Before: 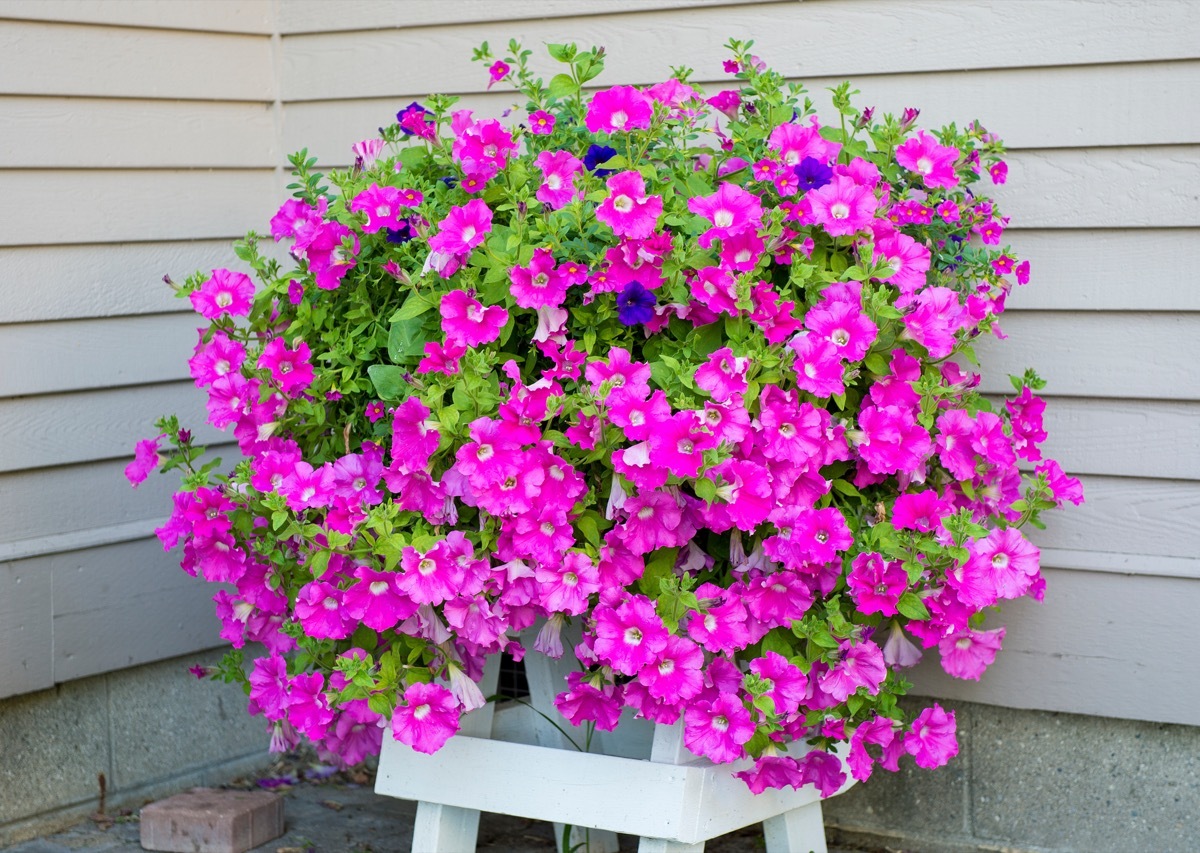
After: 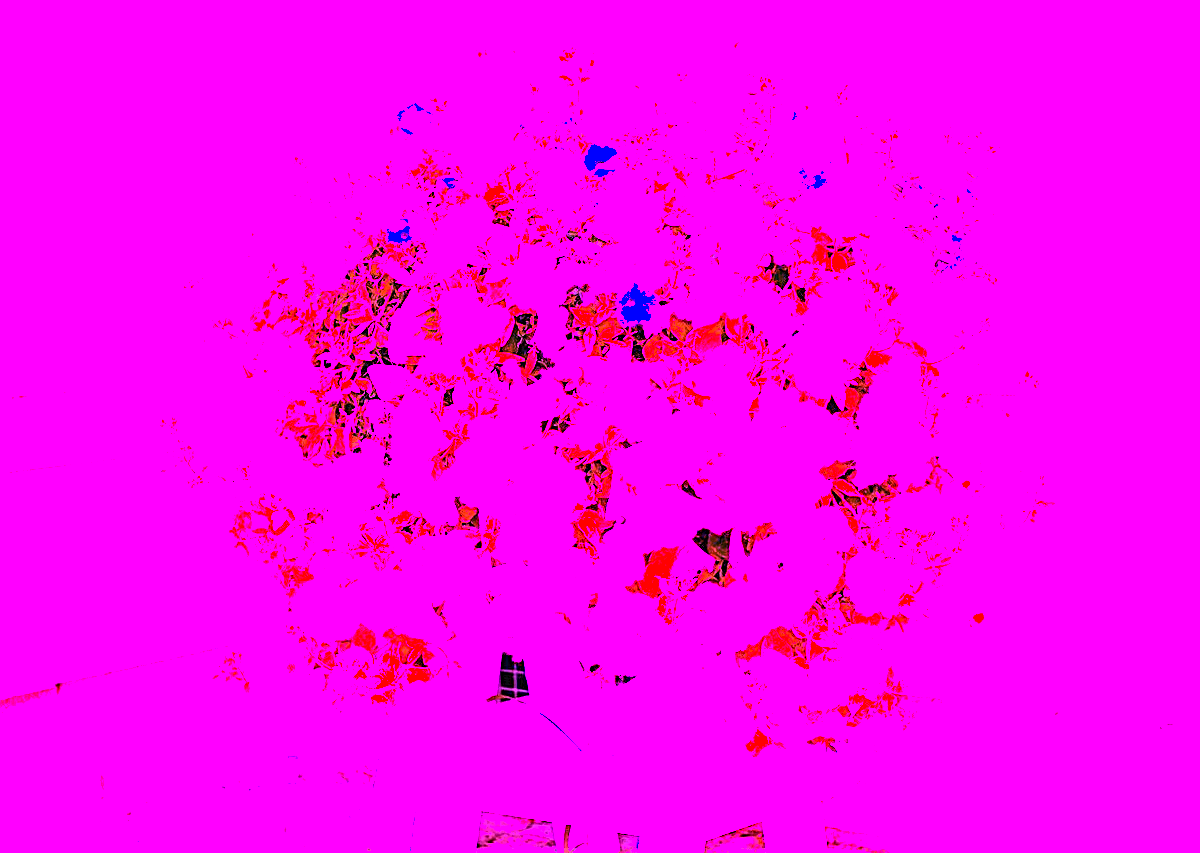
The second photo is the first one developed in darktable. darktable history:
exposure: black level correction 0, exposure 0.4 EV, compensate exposure bias true, compensate highlight preservation false
white balance: red 8, blue 8
sharpen: on, module defaults
tone curve: curves: ch0 [(0, 0) (0.003, 0.027) (0.011, 0.03) (0.025, 0.04) (0.044, 0.063) (0.069, 0.093) (0.1, 0.125) (0.136, 0.153) (0.177, 0.191) (0.224, 0.232) (0.277, 0.279) (0.335, 0.333) (0.399, 0.39) (0.468, 0.457) (0.543, 0.535) (0.623, 0.611) (0.709, 0.683) (0.801, 0.758) (0.898, 0.853) (1, 1)], preserve colors none
